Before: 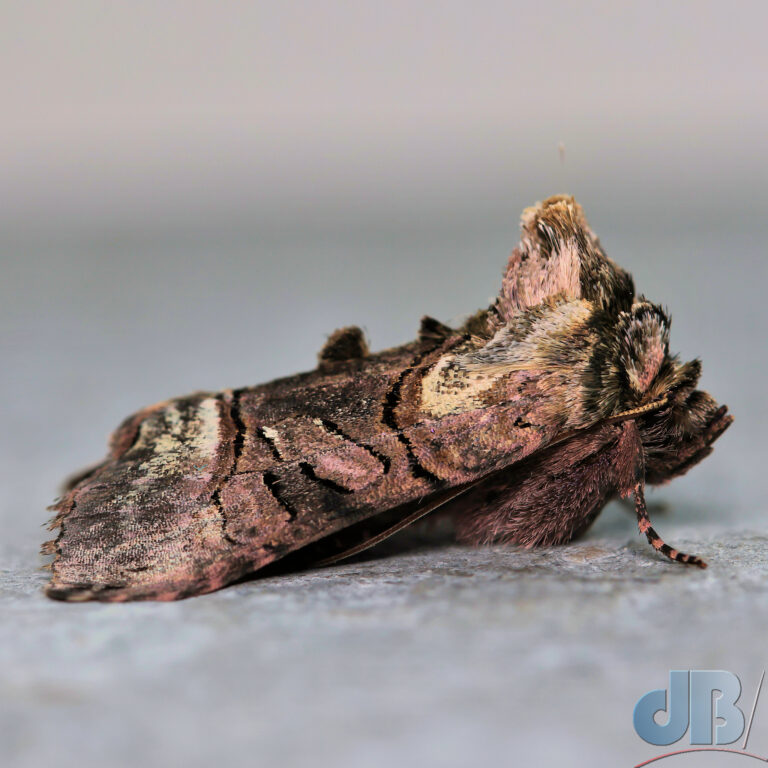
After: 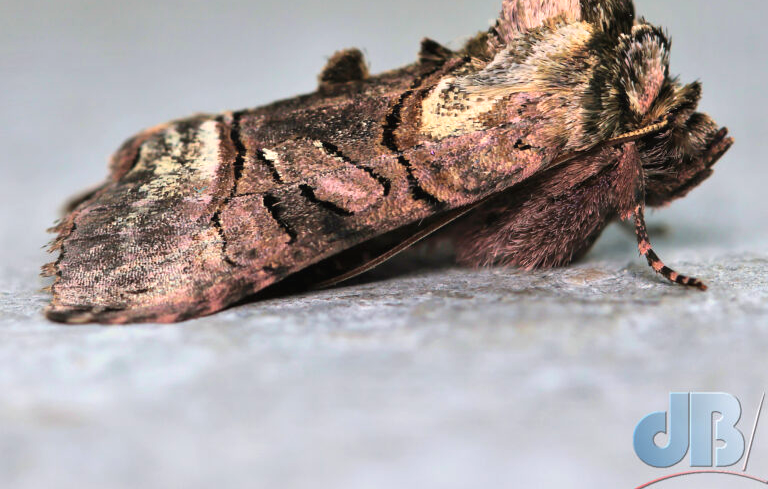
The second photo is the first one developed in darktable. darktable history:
crop and rotate: top 36.212%
exposure: black level correction -0.001, exposure 0.53 EV, compensate highlight preservation false
